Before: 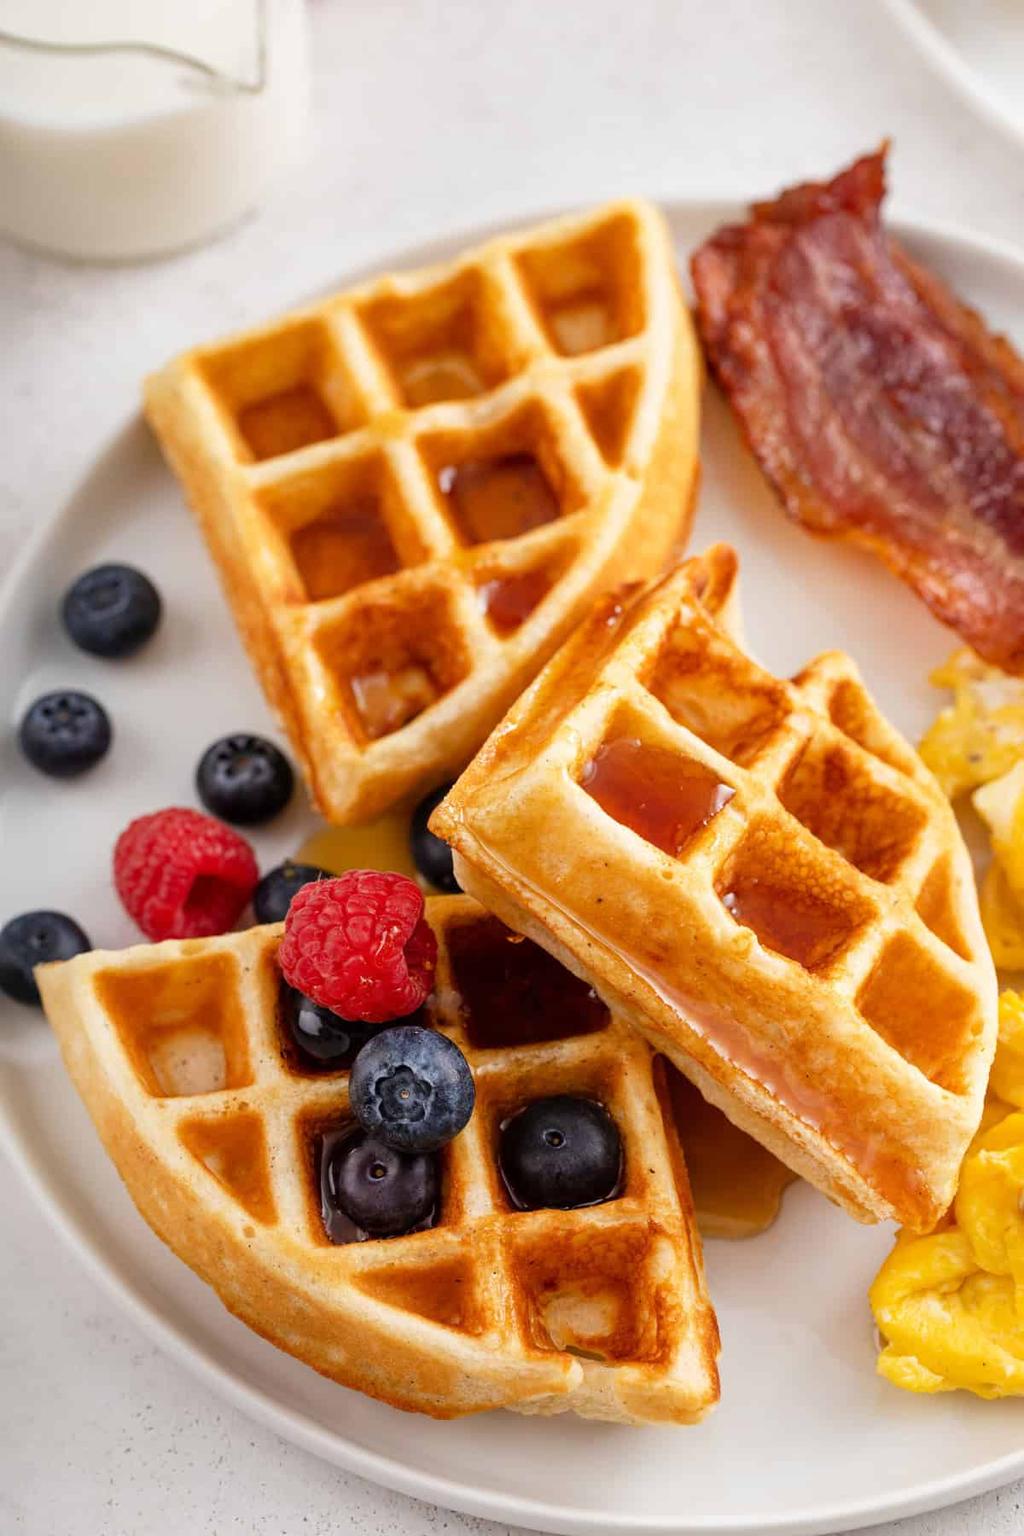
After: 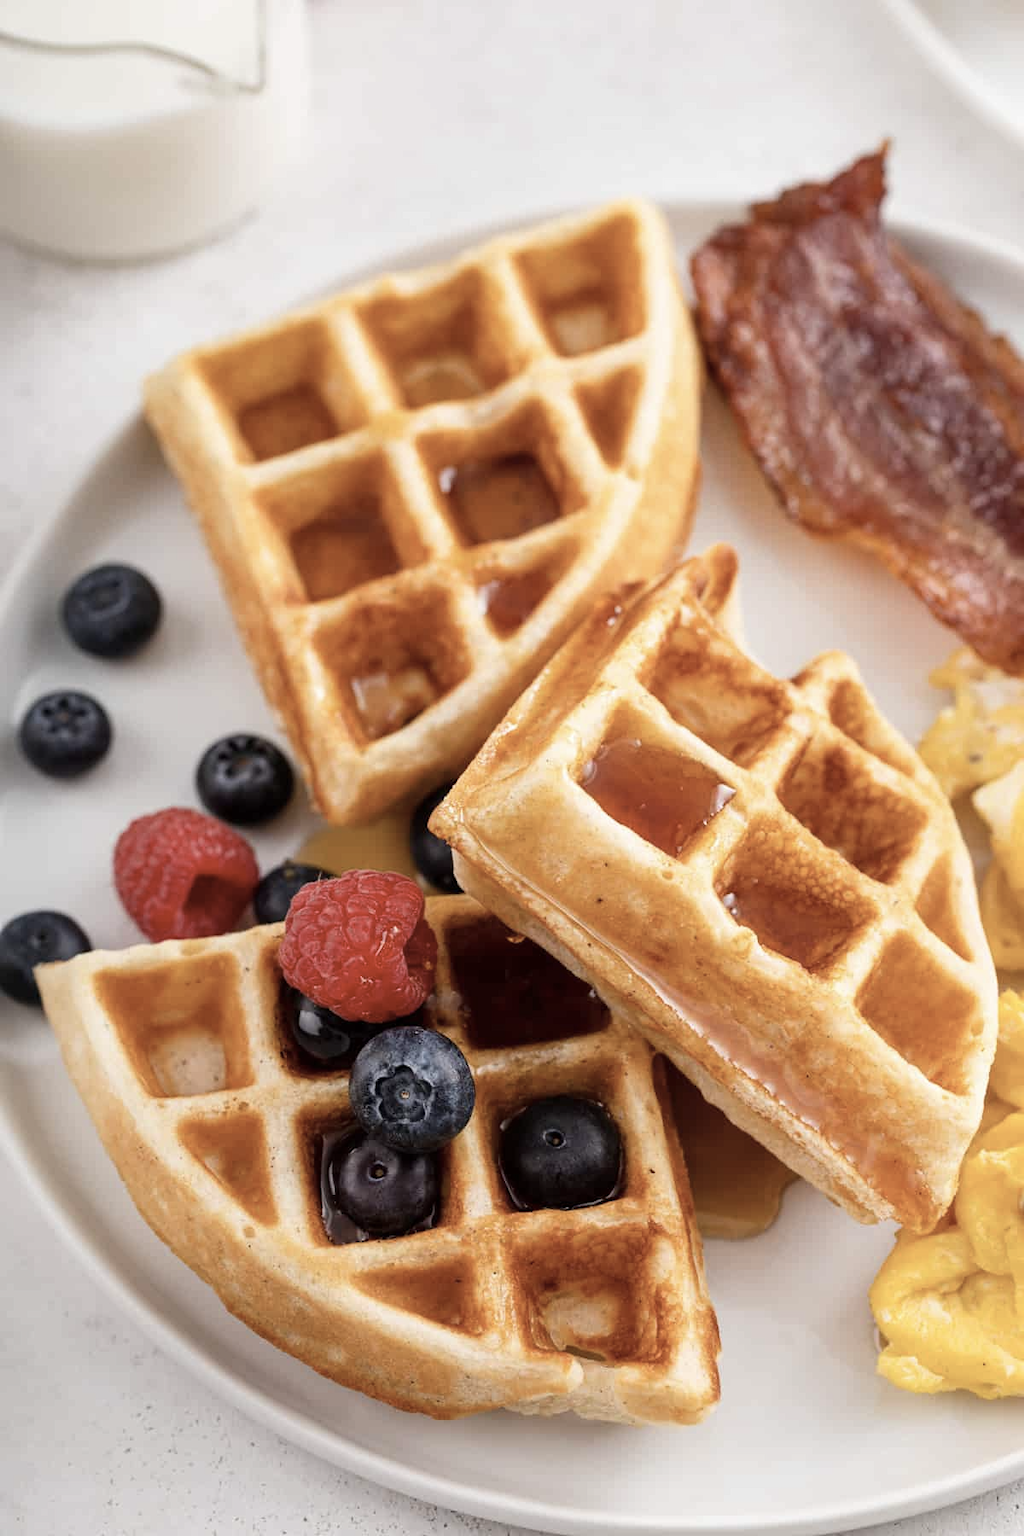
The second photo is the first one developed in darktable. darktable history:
contrast brightness saturation: contrast 0.103, saturation -0.352
